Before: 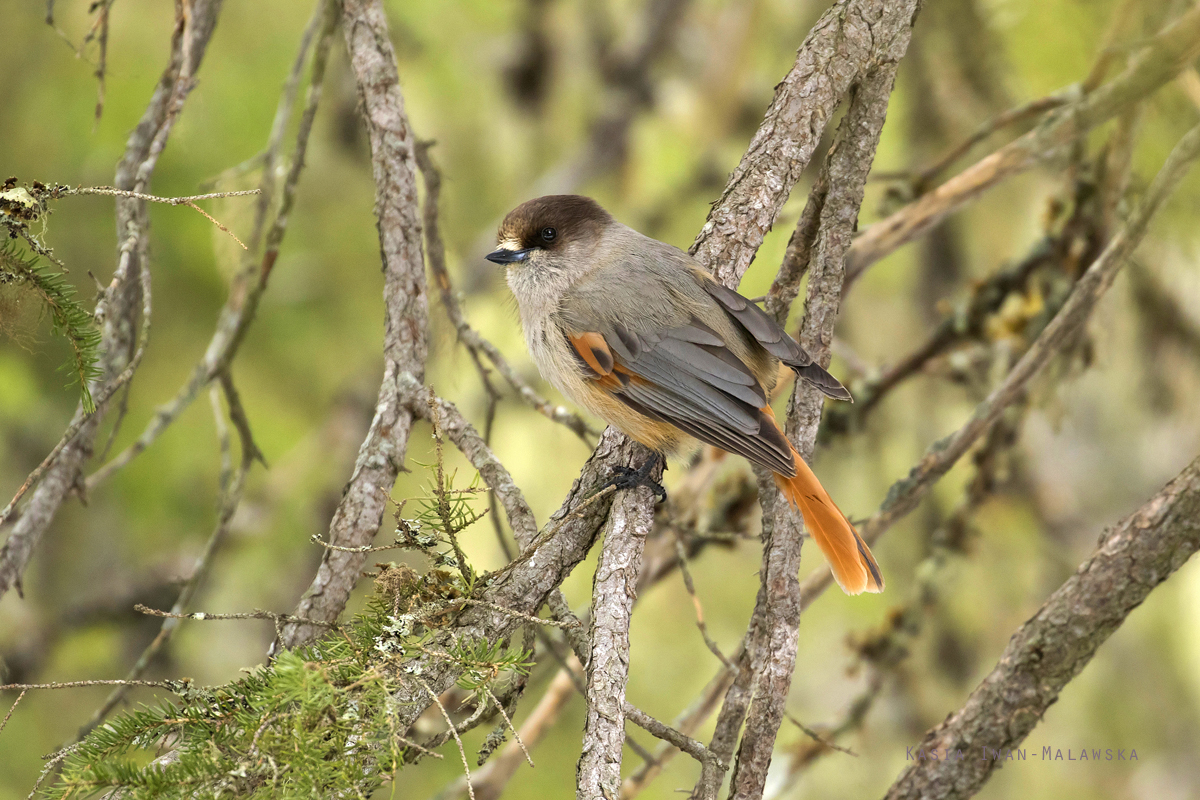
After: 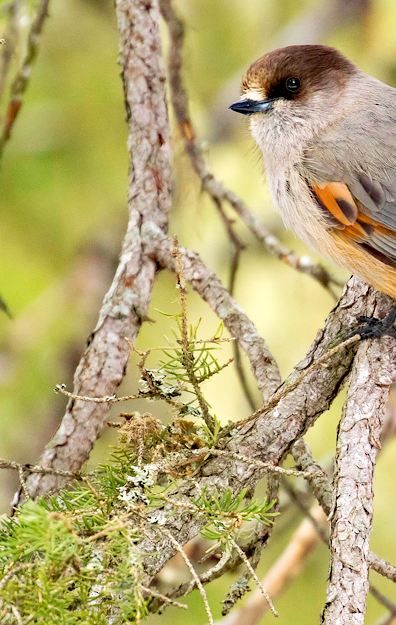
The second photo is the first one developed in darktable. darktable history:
haze removal: strength 0.285, distance 0.243, compatibility mode true, adaptive false
crop and rotate: left 21.378%, top 18.828%, right 45.56%, bottom 2.969%
tone curve: curves: ch0 [(0, 0) (0.004, 0.001) (0.133, 0.151) (0.325, 0.399) (0.475, 0.579) (0.832, 0.902) (1, 1)], preserve colors none
